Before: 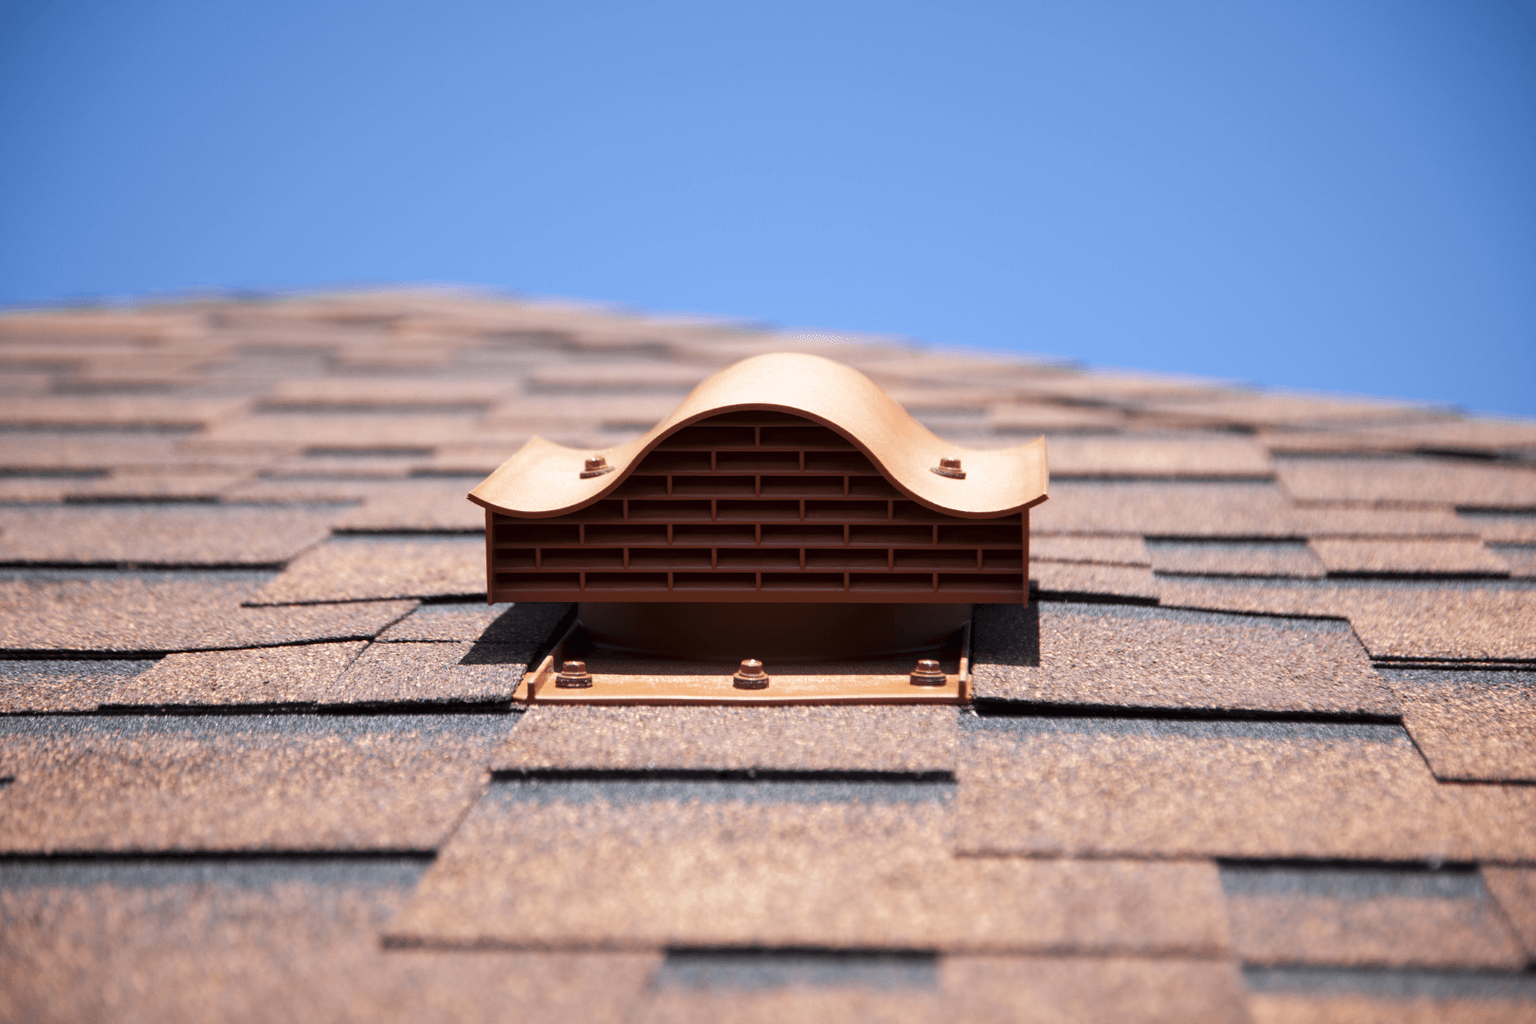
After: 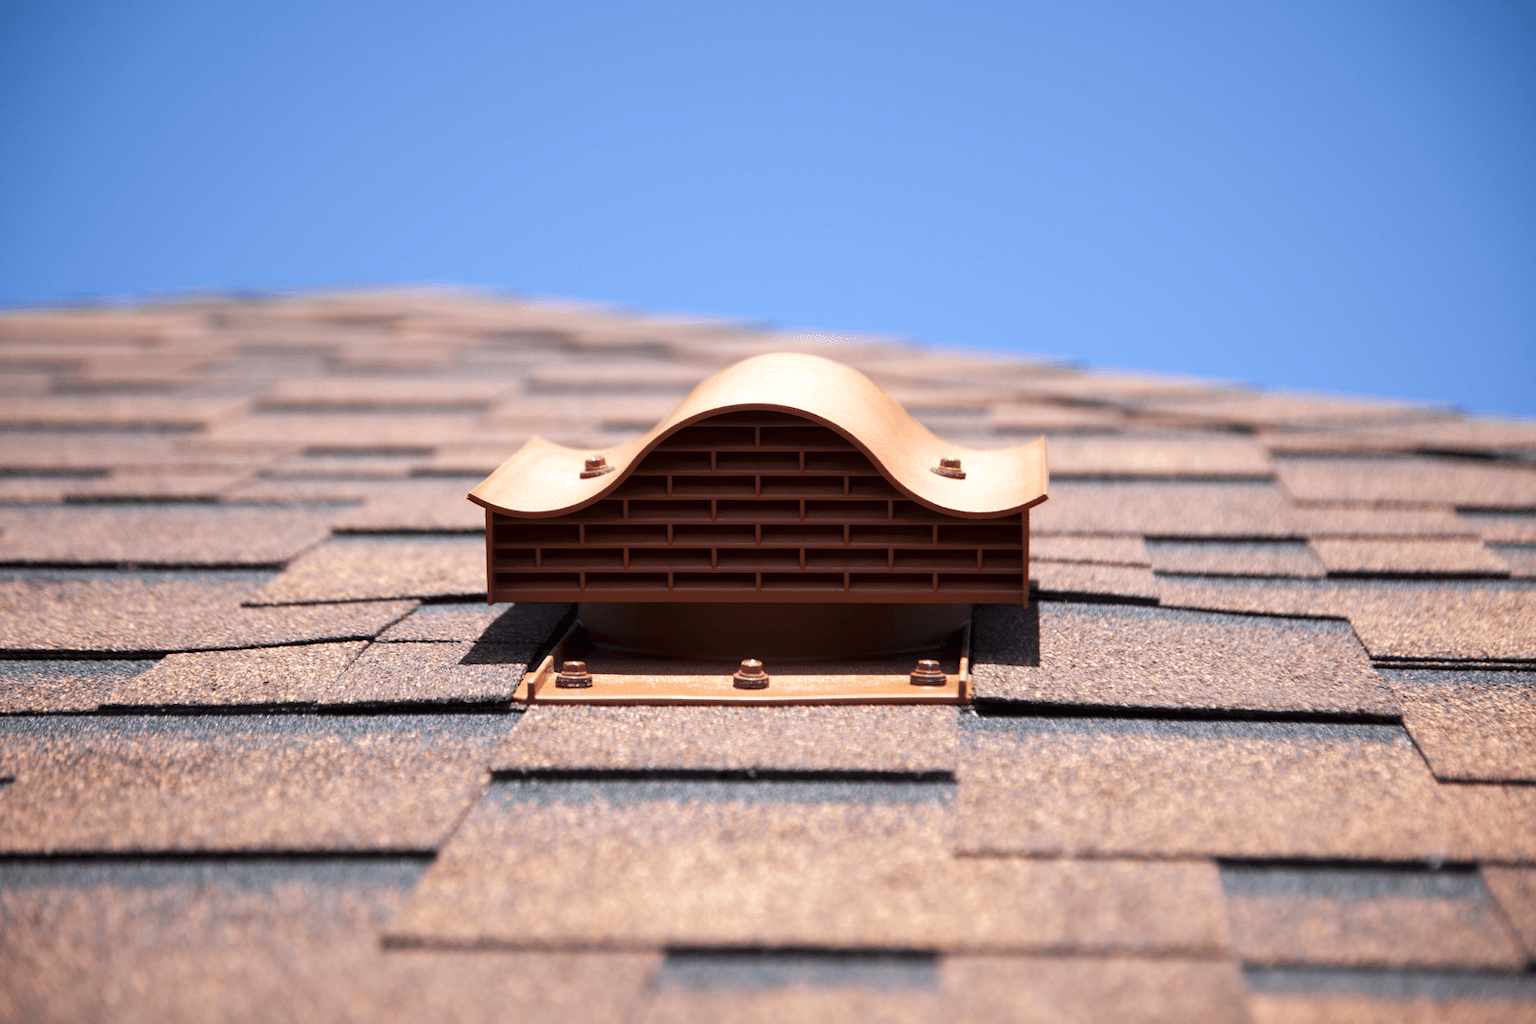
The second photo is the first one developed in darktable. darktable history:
levels: mode automatic, levels [0, 0.476, 0.951]
